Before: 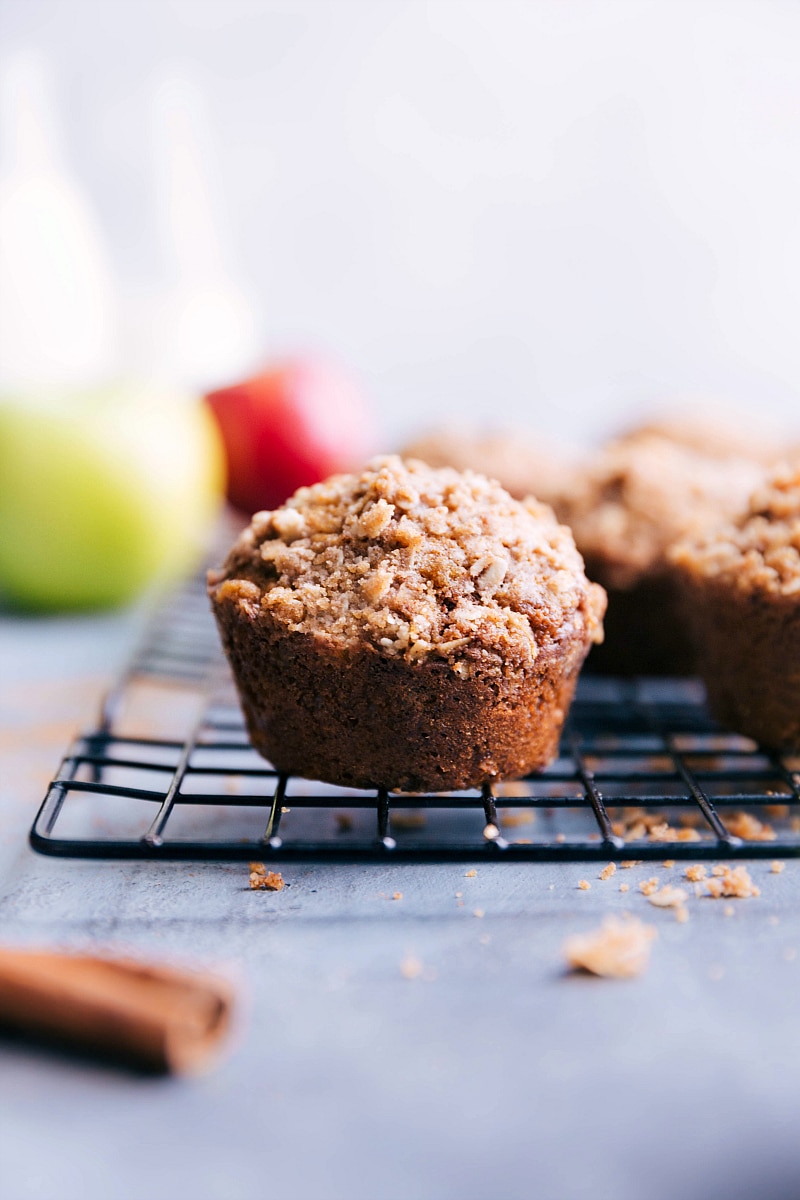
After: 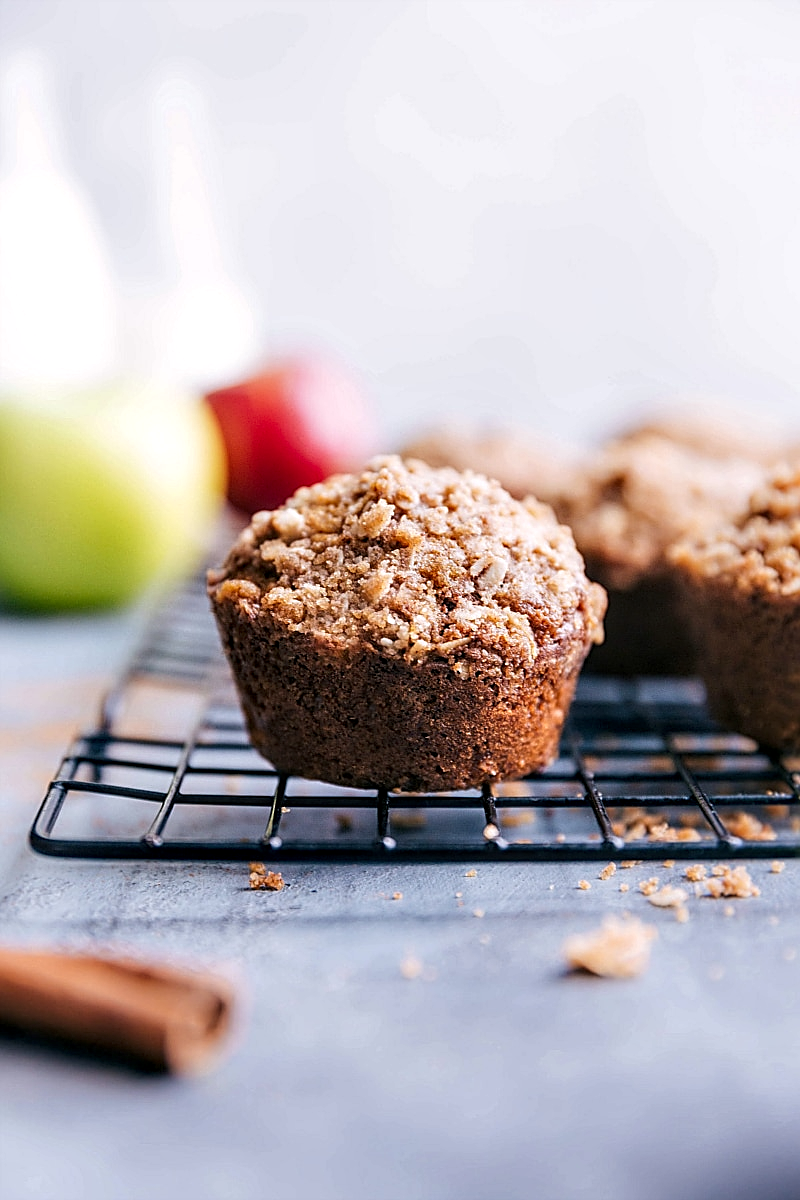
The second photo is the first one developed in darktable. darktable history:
local contrast: highlights 61%, detail 143%, midtone range 0.428
sharpen: on, module defaults
